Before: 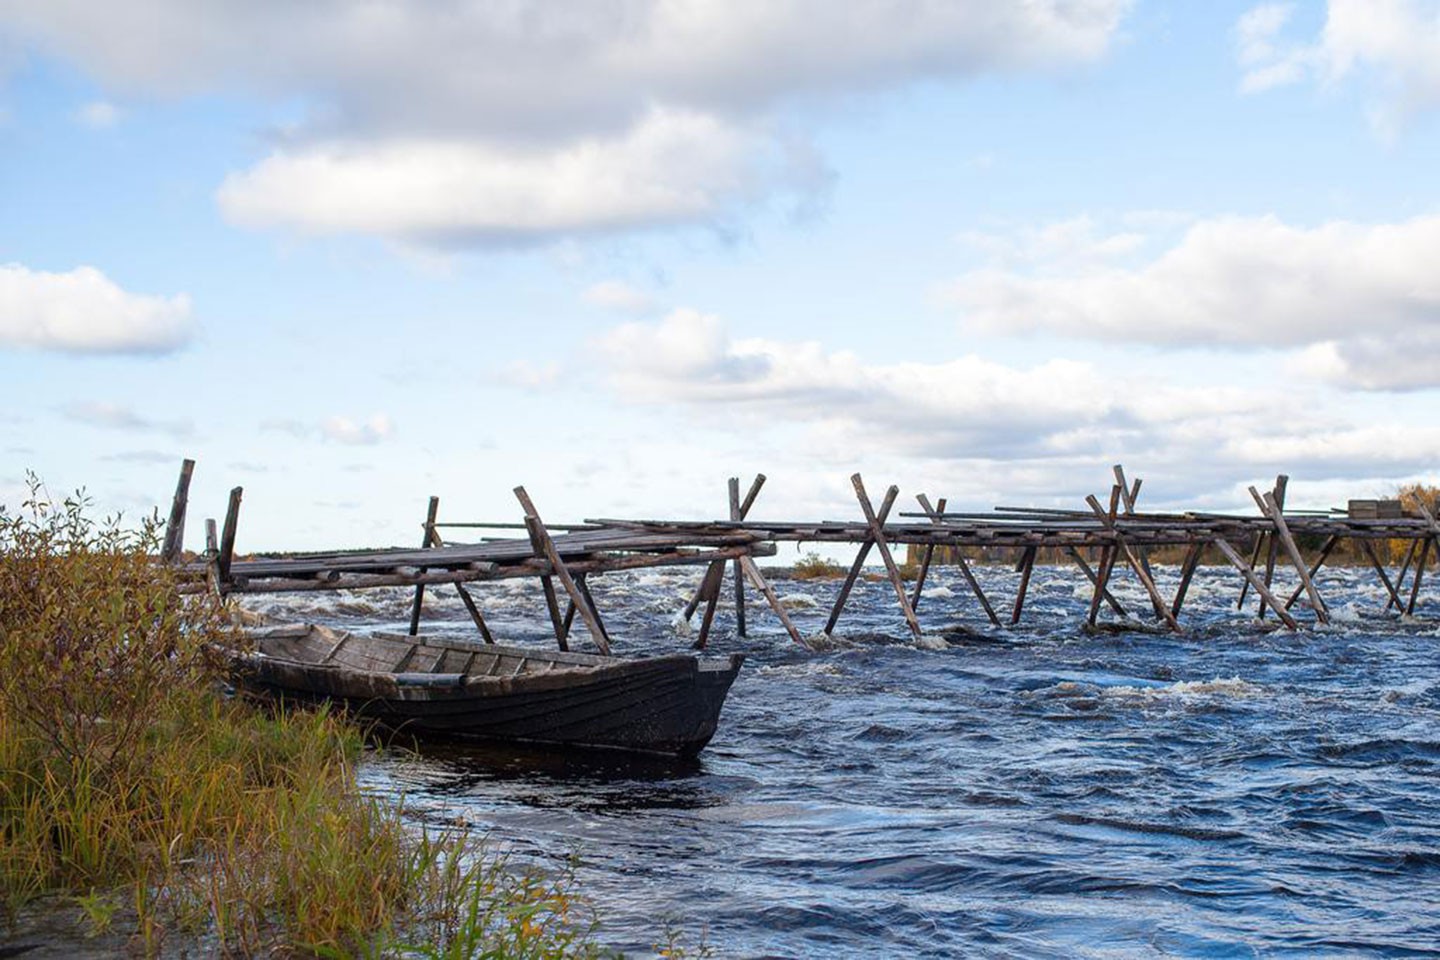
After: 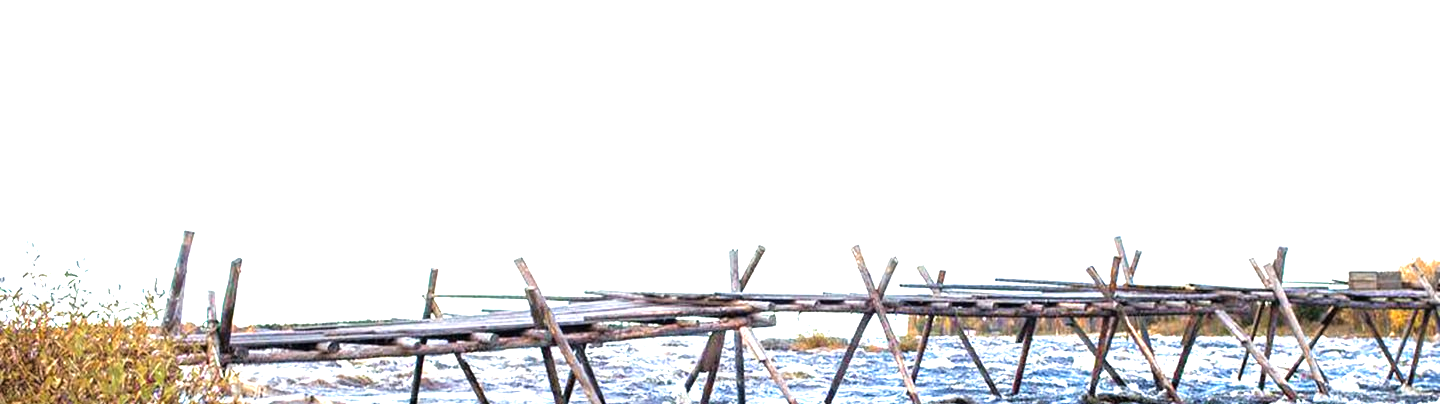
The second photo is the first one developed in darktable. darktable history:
crop and rotate: top 23.893%, bottom 33.992%
exposure: black level correction 0, exposure 1.105 EV, compensate highlight preservation false
velvia: strength 14.62%
tone equalizer: -8 EV -0.737 EV, -7 EV -0.673 EV, -6 EV -0.6 EV, -5 EV -0.417 EV, -3 EV 0.396 EV, -2 EV 0.6 EV, -1 EV 0.676 EV, +0 EV 0.732 EV, smoothing 1
